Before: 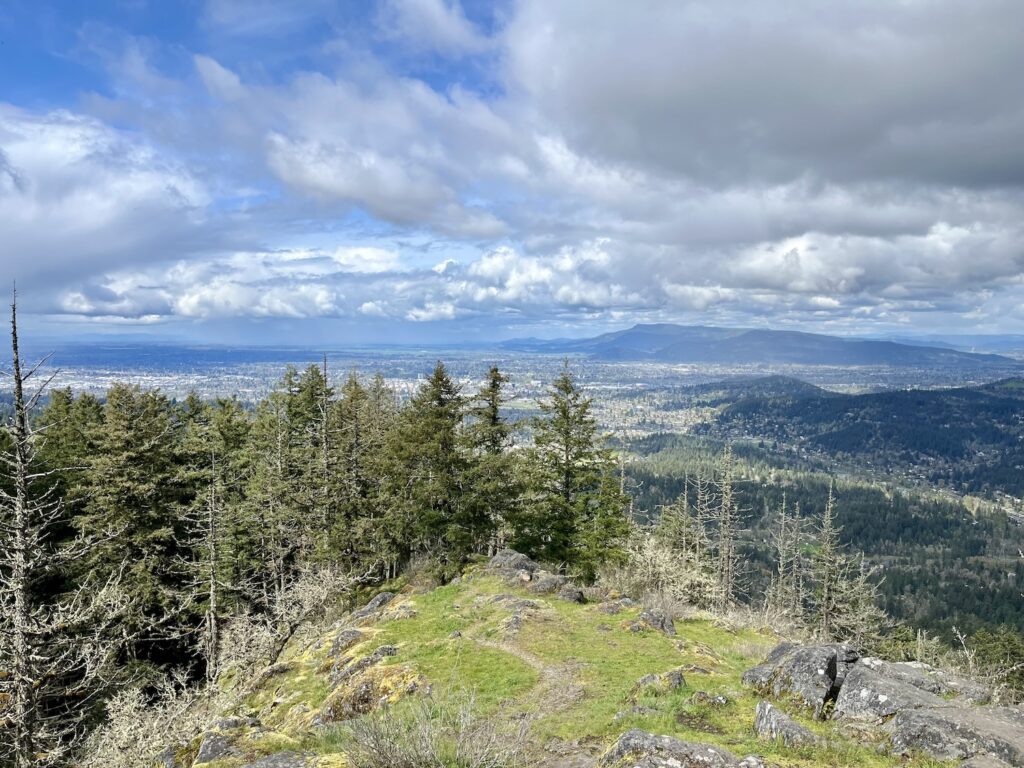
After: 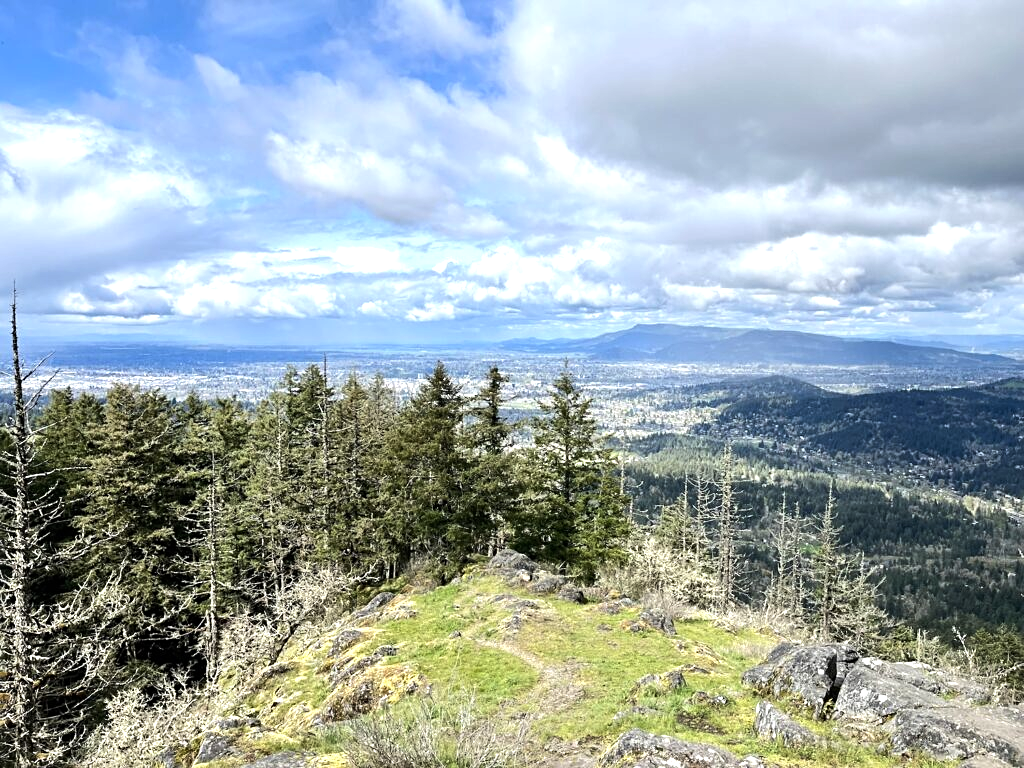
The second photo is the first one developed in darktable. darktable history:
sharpen: amount 0.2
tone equalizer: -8 EV -0.75 EV, -7 EV -0.7 EV, -6 EV -0.6 EV, -5 EV -0.4 EV, -3 EV 0.4 EV, -2 EV 0.6 EV, -1 EV 0.7 EV, +0 EV 0.75 EV, edges refinement/feathering 500, mask exposure compensation -1.57 EV, preserve details no
